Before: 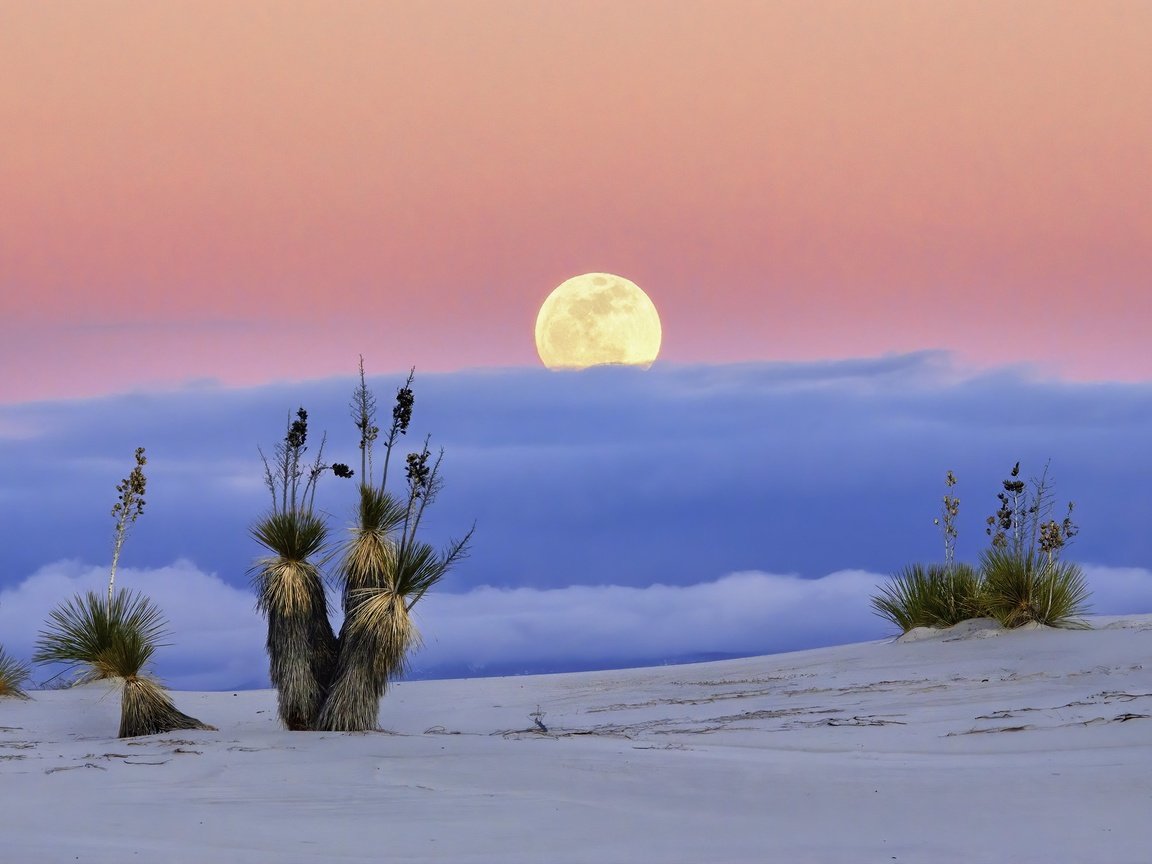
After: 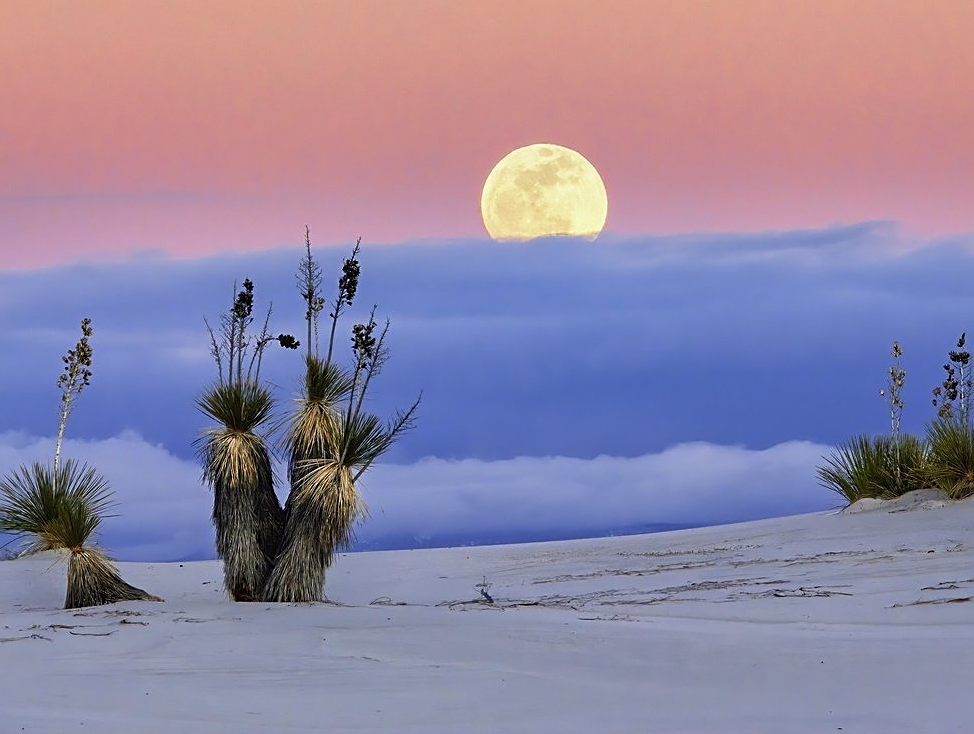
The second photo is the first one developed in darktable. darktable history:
crop and rotate: left 4.719%, top 14.955%, right 10.702%
sharpen: on, module defaults
